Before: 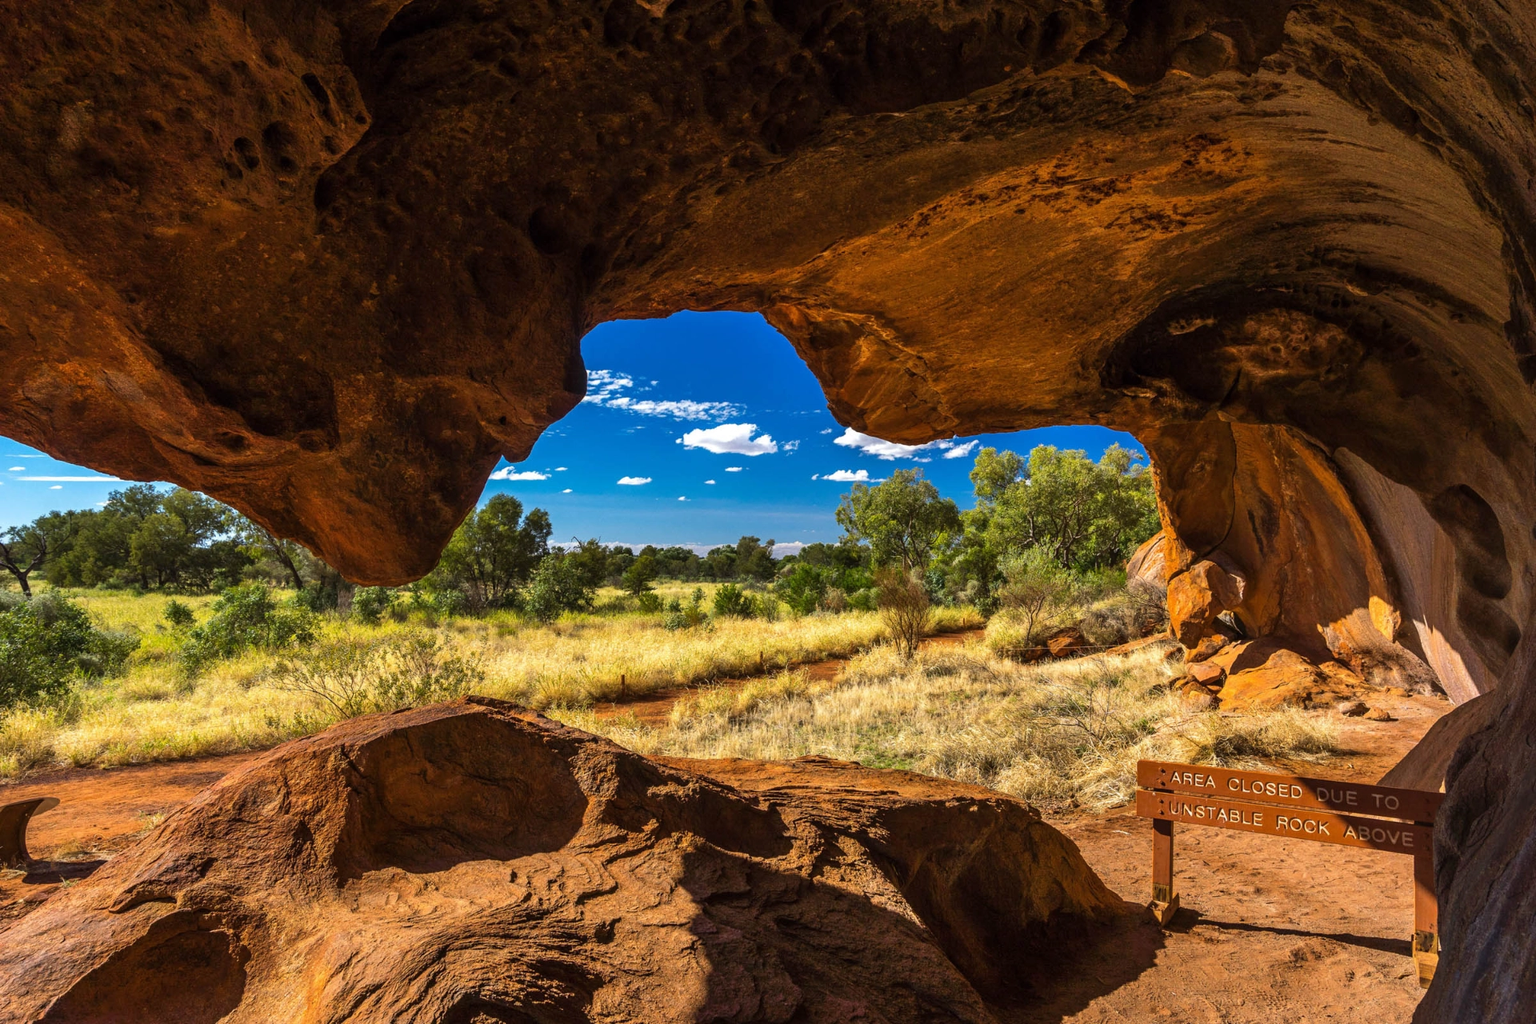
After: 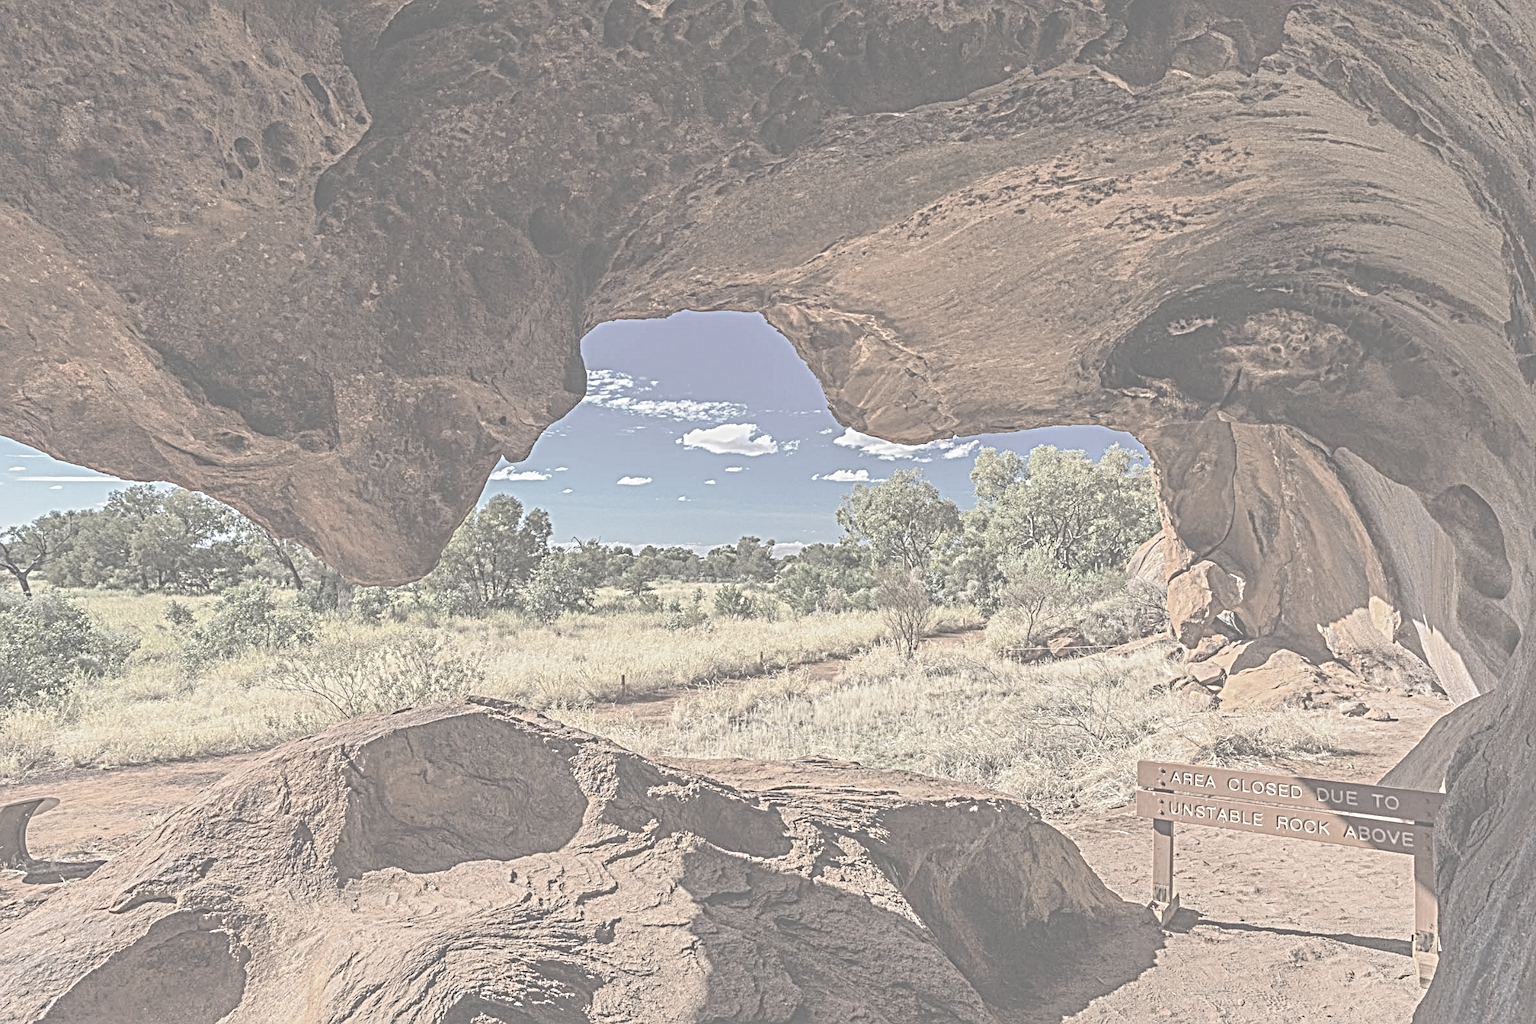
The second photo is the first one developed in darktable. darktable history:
haze removal: adaptive false
contrast brightness saturation: contrast -0.338, brightness 0.764, saturation -0.794
local contrast: mode bilateral grid, contrast 20, coarseness 3, detail 299%, midtone range 0.2
